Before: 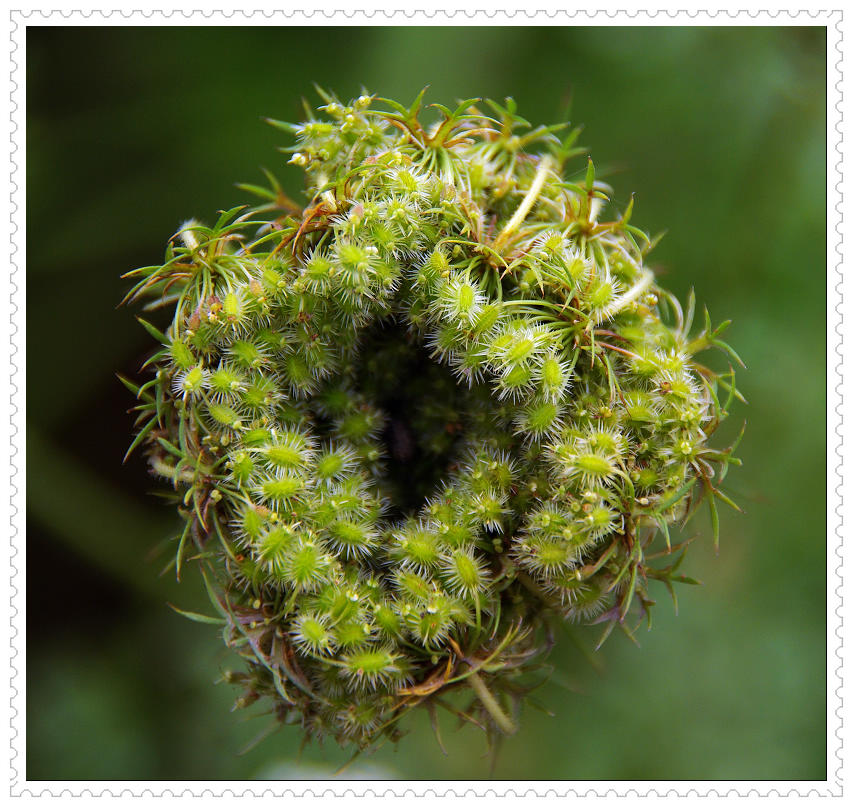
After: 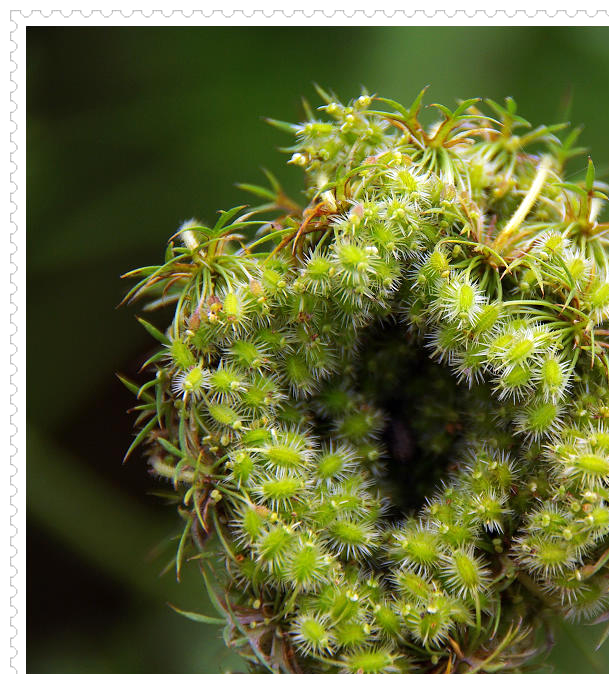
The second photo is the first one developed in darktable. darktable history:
crop: right 28.538%, bottom 16.393%
exposure: exposure 0.161 EV, compensate exposure bias true, compensate highlight preservation false
